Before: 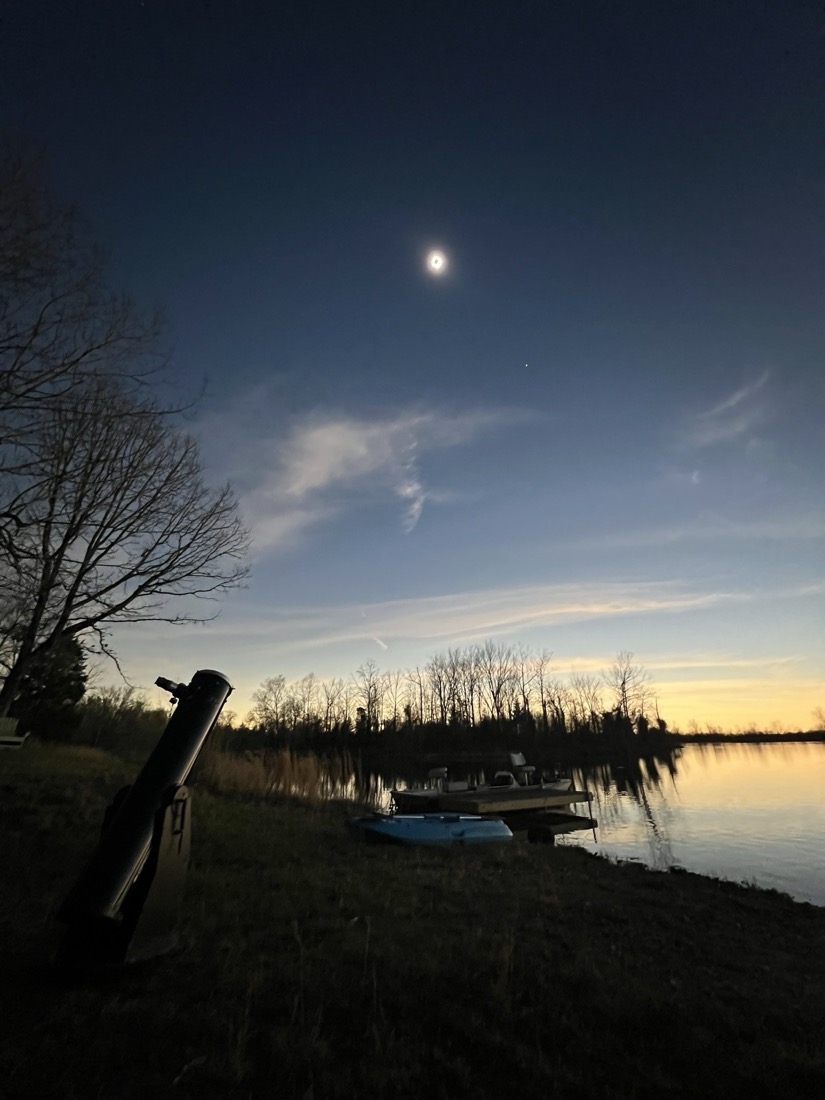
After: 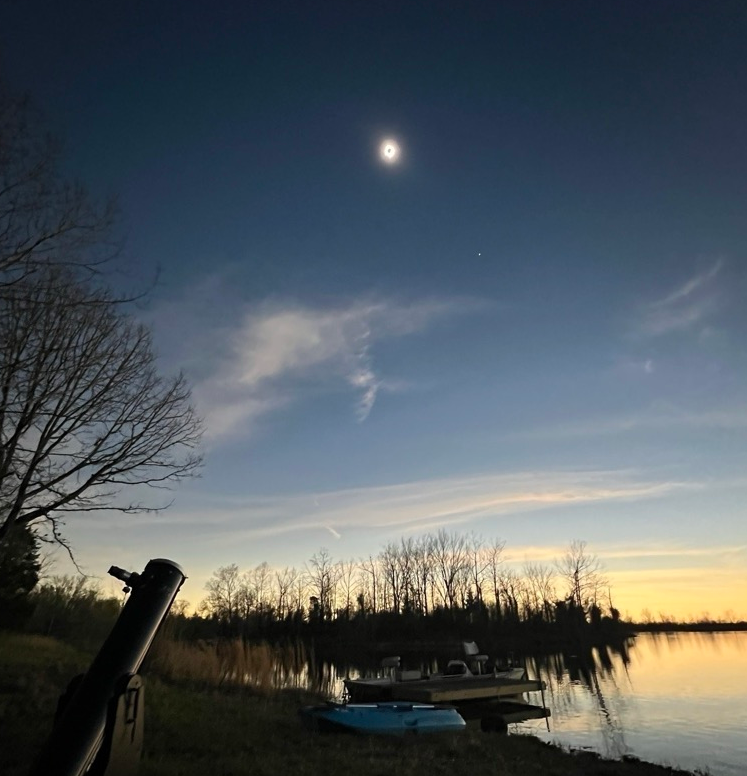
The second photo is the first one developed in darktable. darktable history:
crop: left 5.765%, top 10.128%, right 3.611%, bottom 19.315%
